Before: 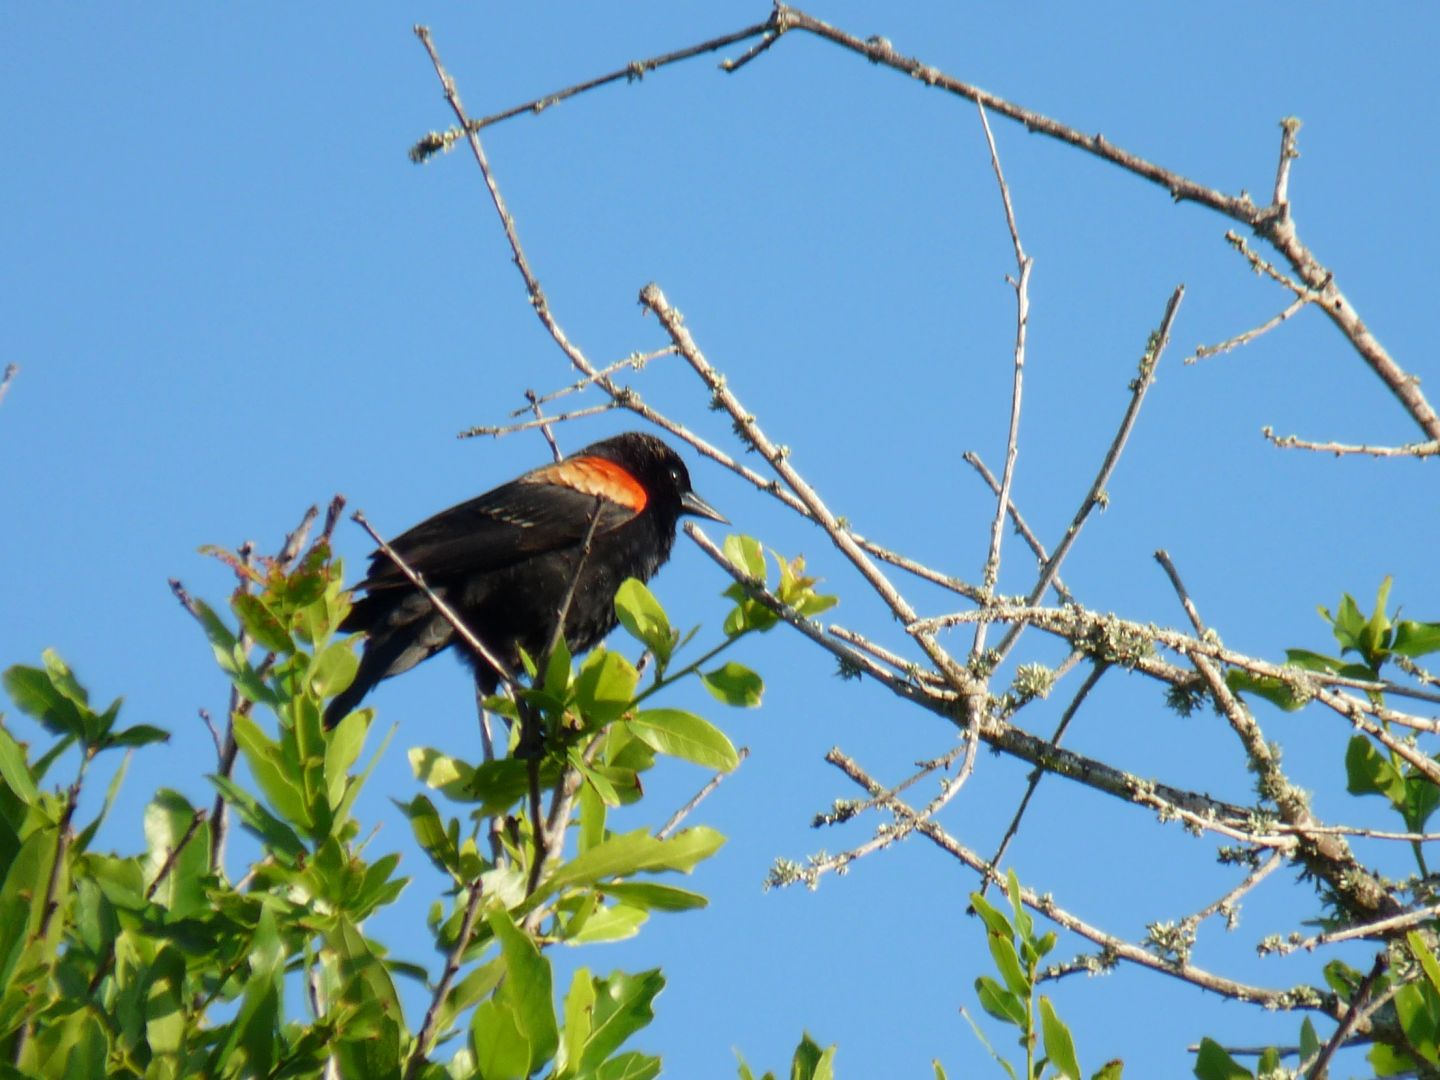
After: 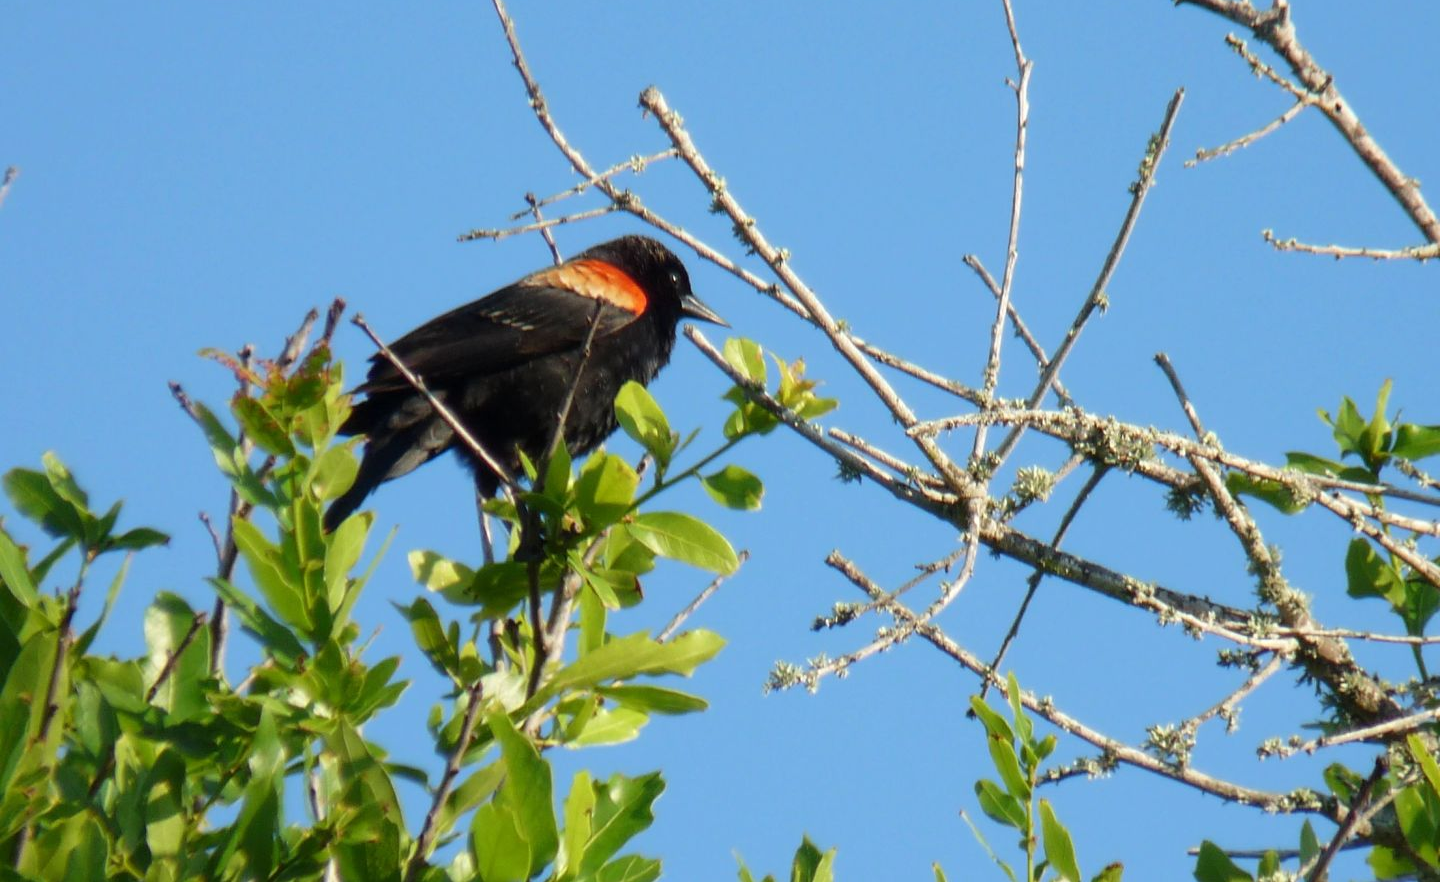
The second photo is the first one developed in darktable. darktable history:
crop and rotate: top 18.301%
